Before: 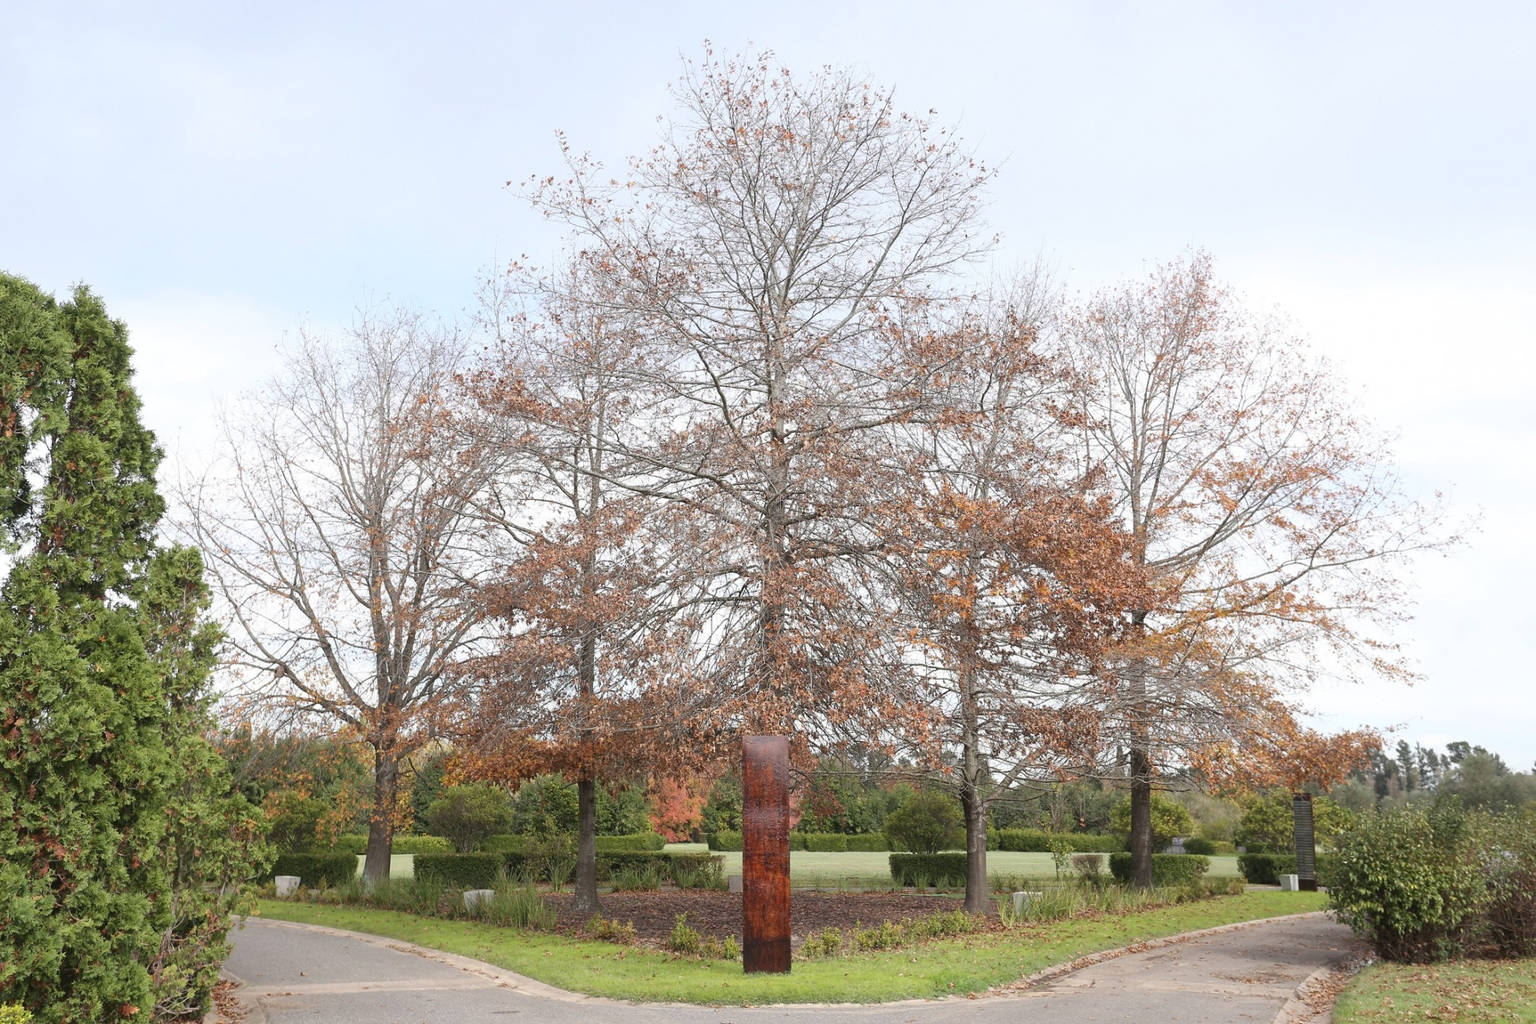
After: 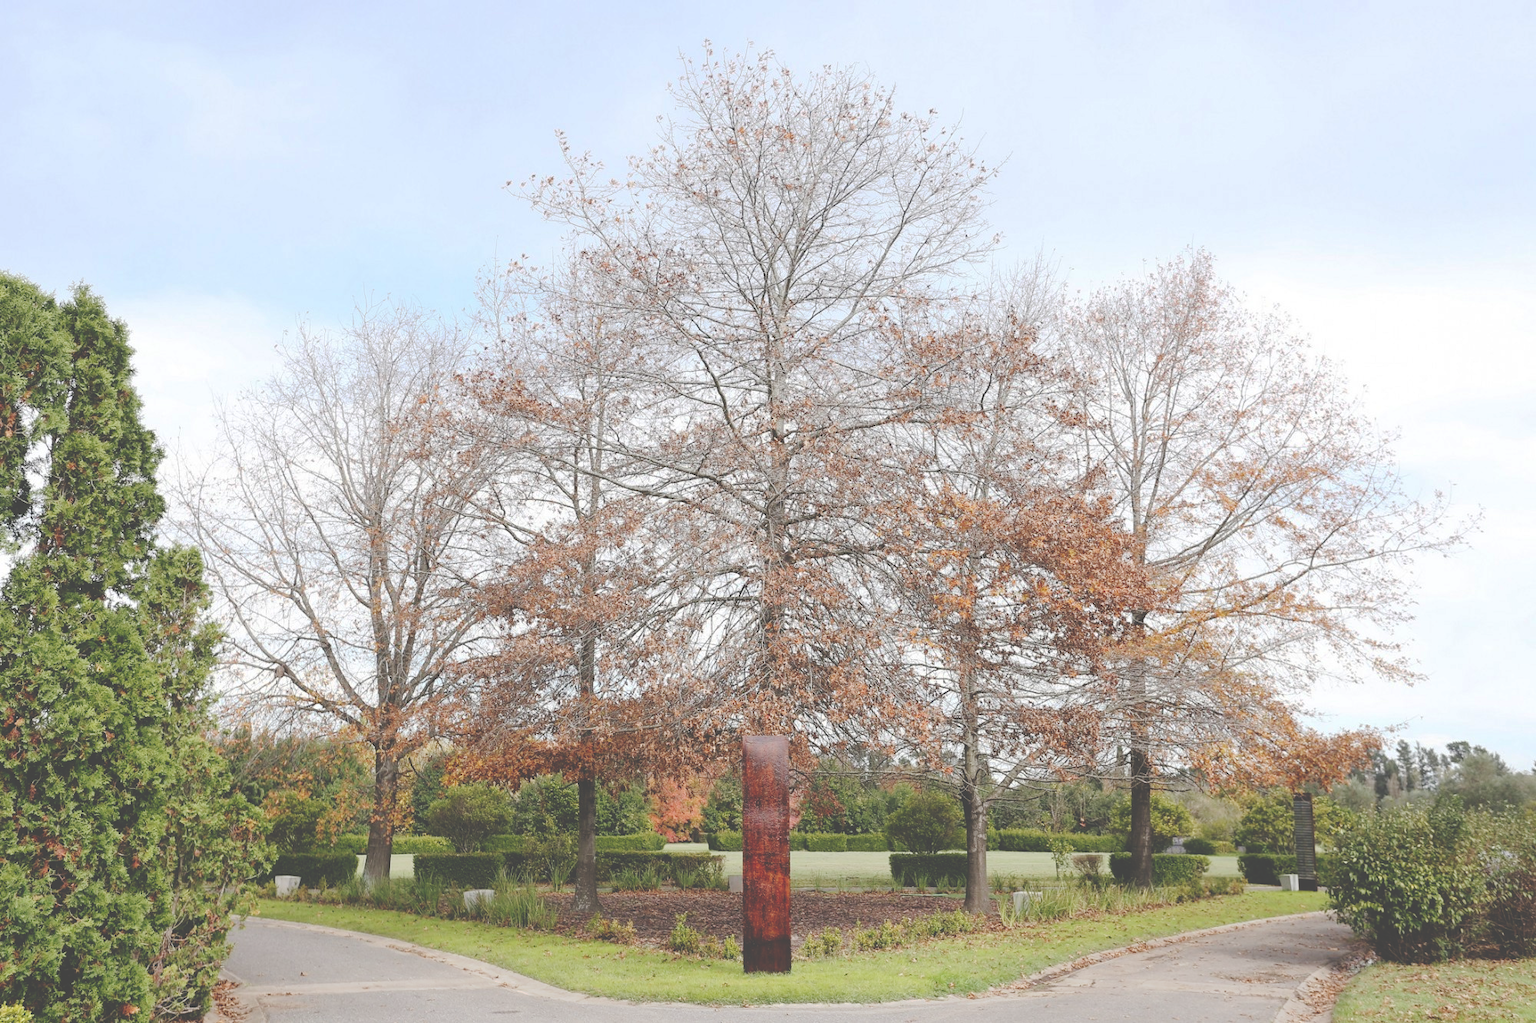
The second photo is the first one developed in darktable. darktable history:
rgb levels: preserve colors max RGB
tone curve: curves: ch0 [(0, 0) (0.003, 0.272) (0.011, 0.275) (0.025, 0.275) (0.044, 0.278) (0.069, 0.282) (0.1, 0.284) (0.136, 0.287) (0.177, 0.294) (0.224, 0.314) (0.277, 0.347) (0.335, 0.403) (0.399, 0.473) (0.468, 0.552) (0.543, 0.622) (0.623, 0.69) (0.709, 0.756) (0.801, 0.818) (0.898, 0.865) (1, 1)], preserve colors none
